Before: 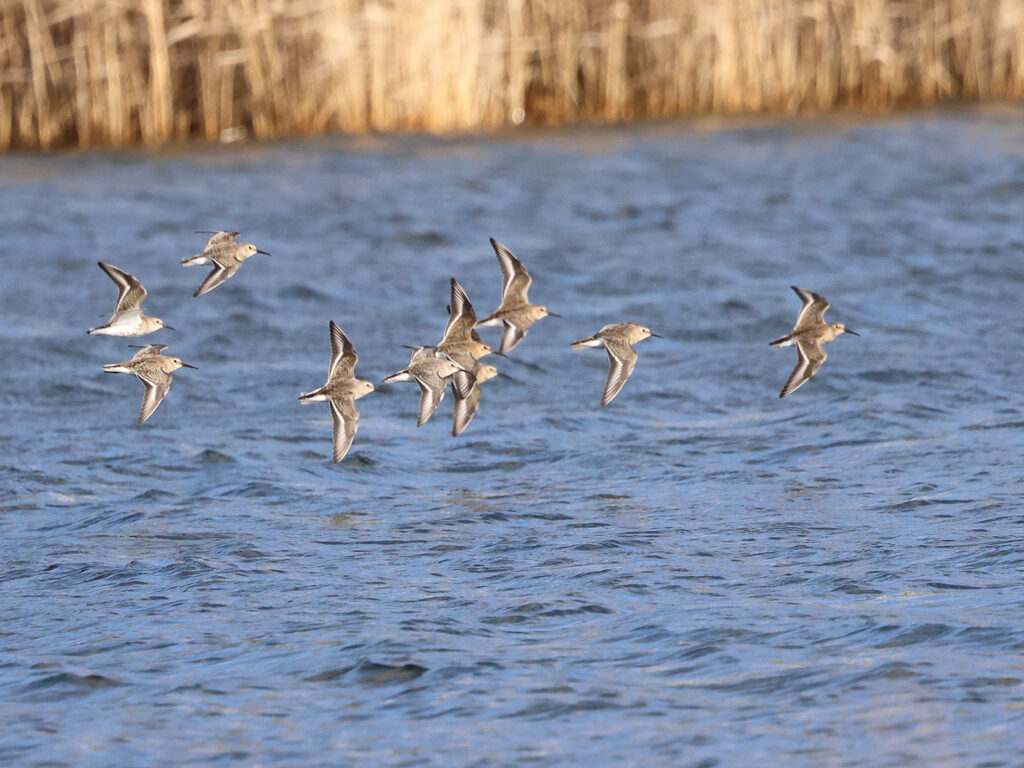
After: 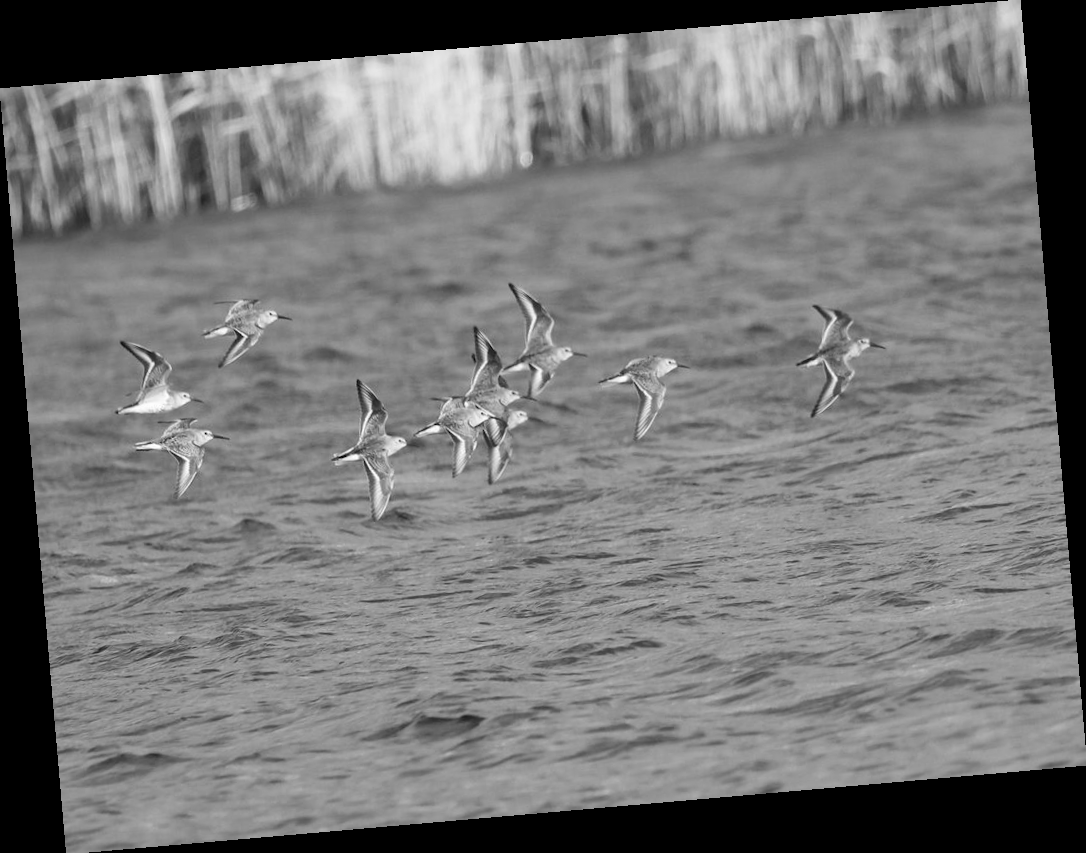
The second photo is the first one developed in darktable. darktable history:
exposure: exposure -0.021 EV, compensate highlight preservation false
rotate and perspective: rotation -4.98°, automatic cropping off
monochrome: on, module defaults
